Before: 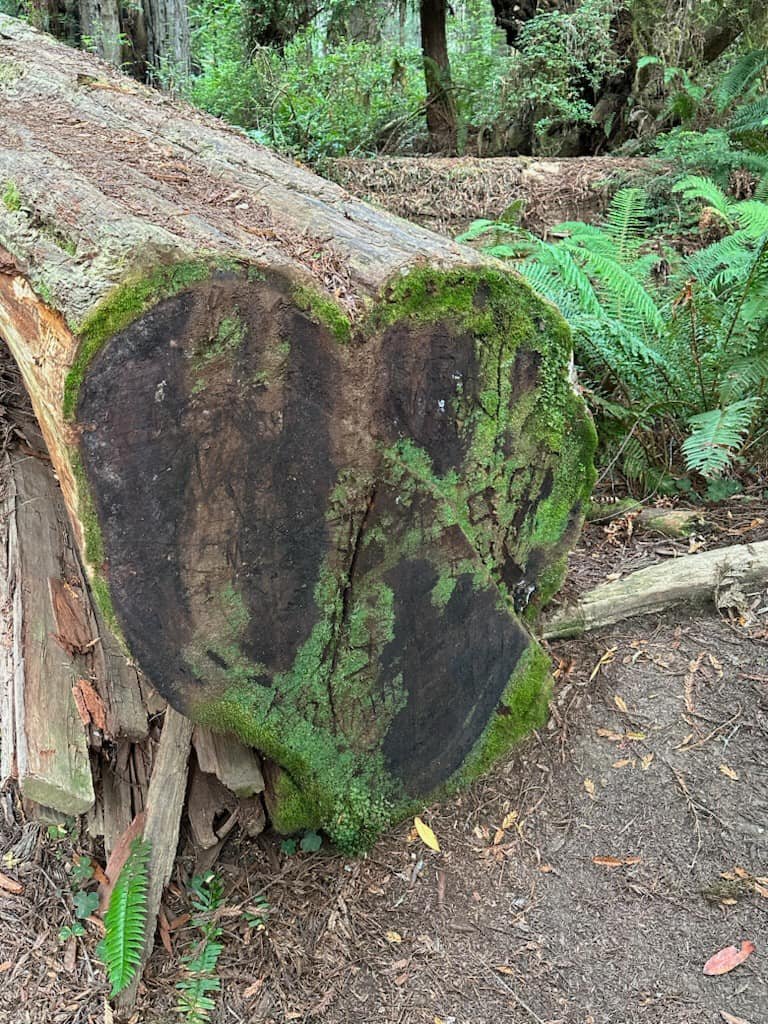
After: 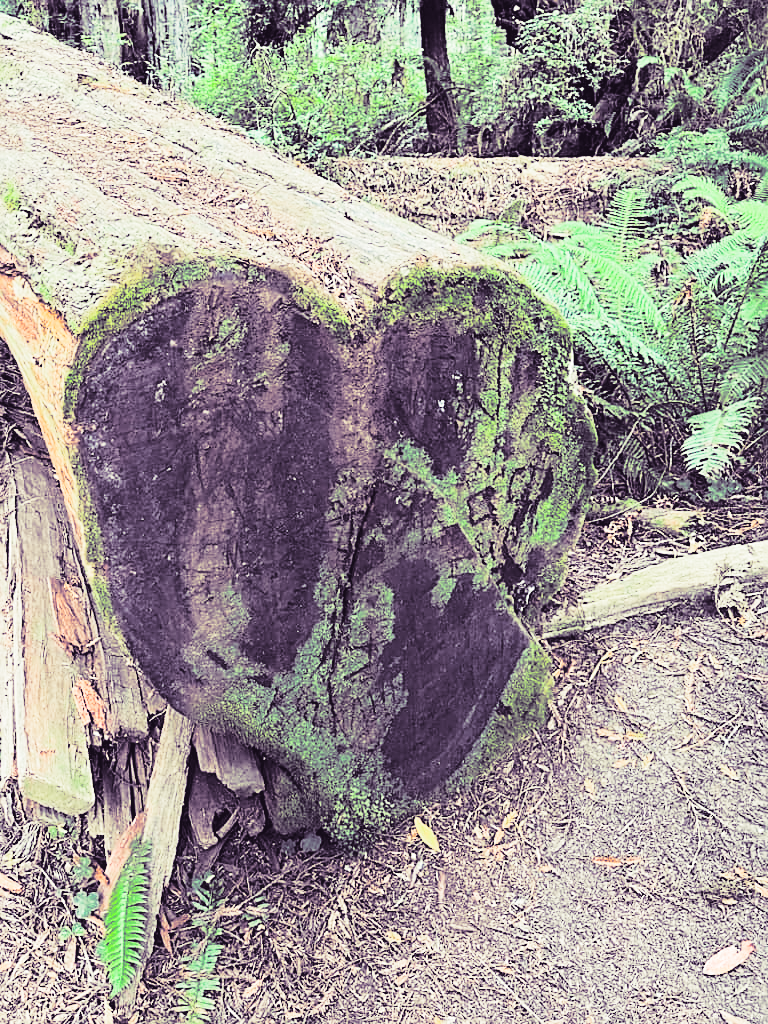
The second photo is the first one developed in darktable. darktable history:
base curve: curves: ch0 [(0, 0) (0.028, 0.03) (0.121, 0.232) (0.46, 0.748) (0.859, 0.968) (1, 1)]
sharpen: on, module defaults
contrast brightness saturation: contrast -0.11
split-toning: shadows › hue 266.4°, shadows › saturation 0.4, highlights › hue 61.2°, highlights › saturation 0.3, compress 0%
tone equalizer: -8 EV 0.001 EV, -7 EV -0.002 EV, -6 EV 0.002 EV, -5 EV -0.03 EV, -4 EV -0.116 EV, -3 EV -0.169 EV, -2 EV 0.24 EV, -1 EV 0.702 EV, +0 EV 0.493 EV
